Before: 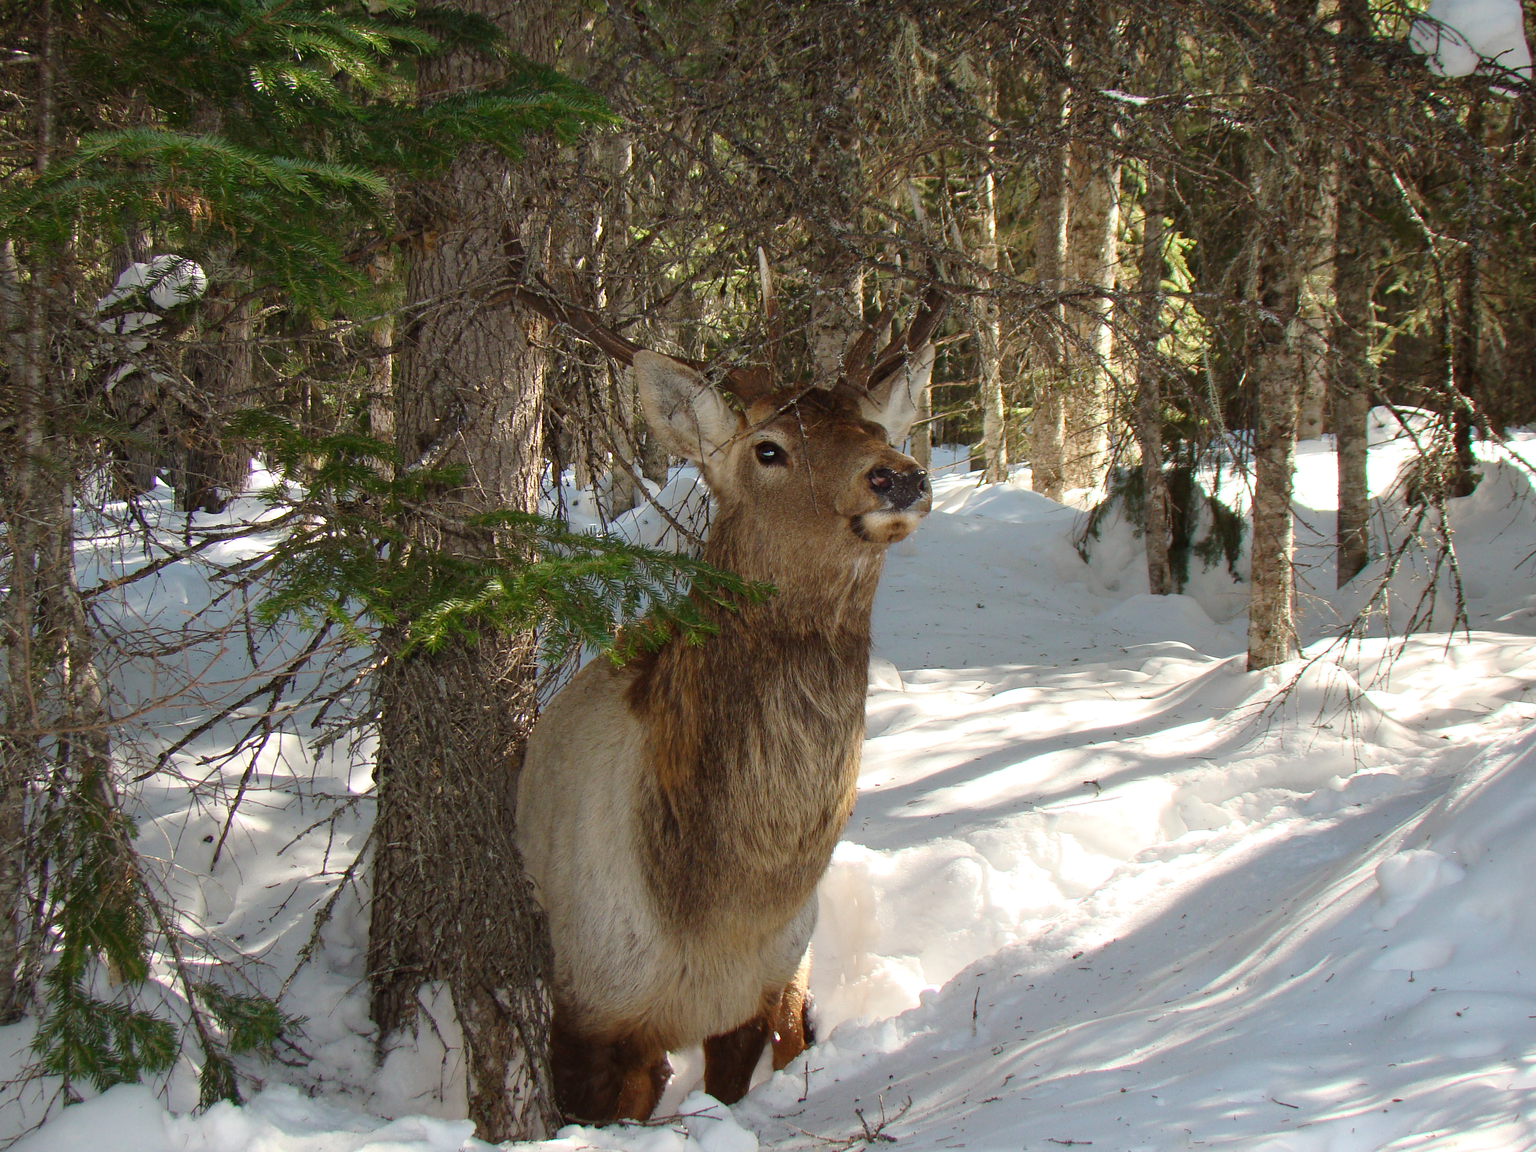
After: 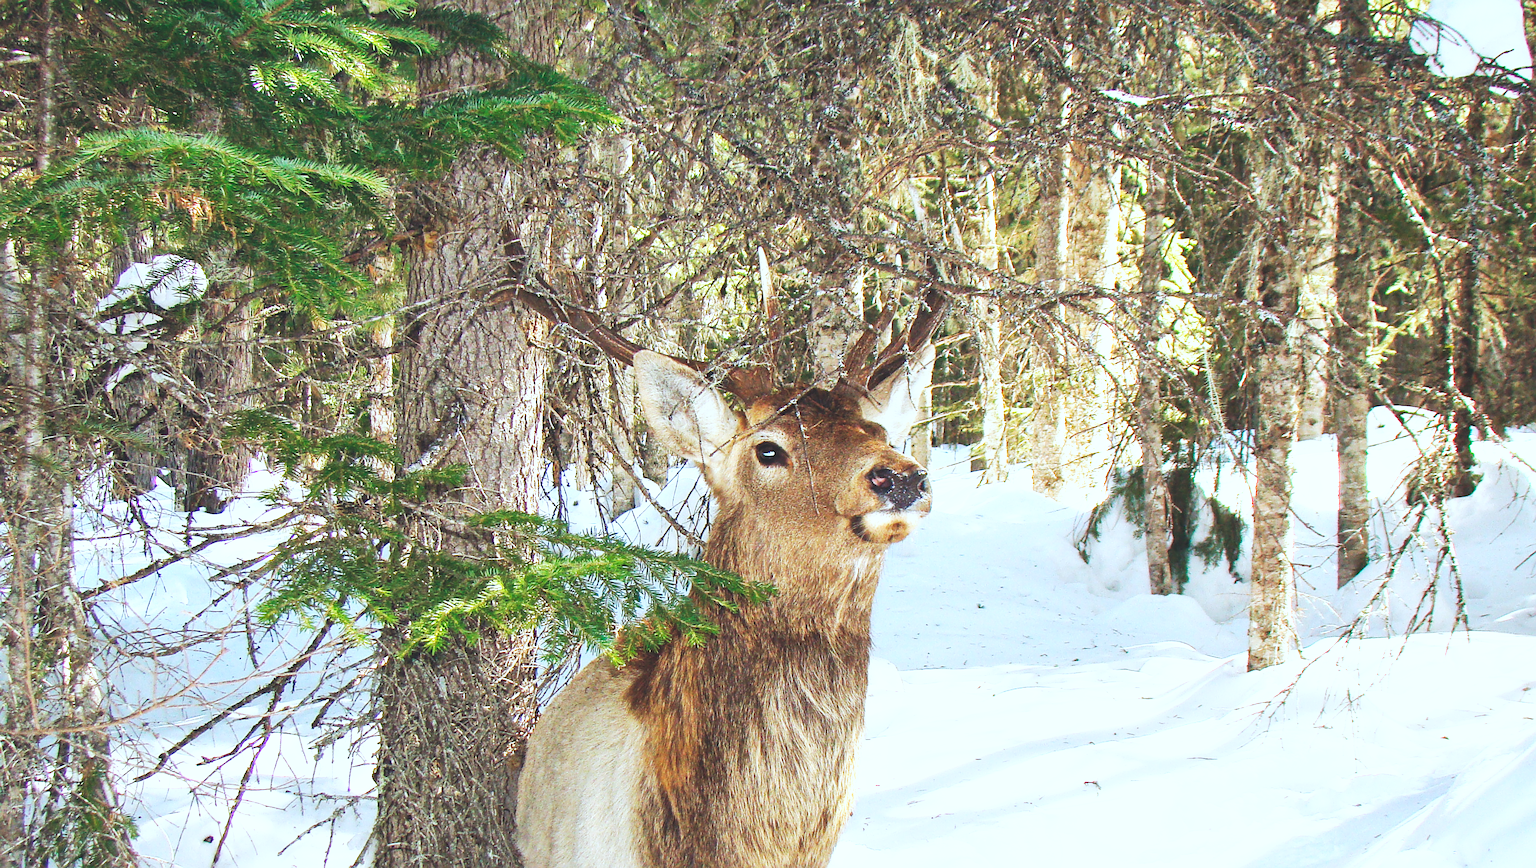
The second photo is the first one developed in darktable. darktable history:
color balance rgb: shadows lift › chroma 2.05%, shadows lift › hue 248.19°, global offset › luminance 1.533%, perceptual saturation grading › global saturation -0.053%, perceptual brilliance grading › global brilliance 19.347%, global vibrance 20%
crop: bottom 24.604%
local contrast: mode bilateral grid, contrast 20, coarseness 50, detail 119%, midtone range 0.2
base curve: curves: ch0 [(0, 0) (0.007, 0.004) (0.027, 0.03) (0.046, 0.07) (0.207, 0.54) (0.442, 0.872) (0.673, 0.972) (1, 1)], preserve colors none
sharpen: on, module defaults
color correction: highlights a* -4.03, highlights b* -10.76
